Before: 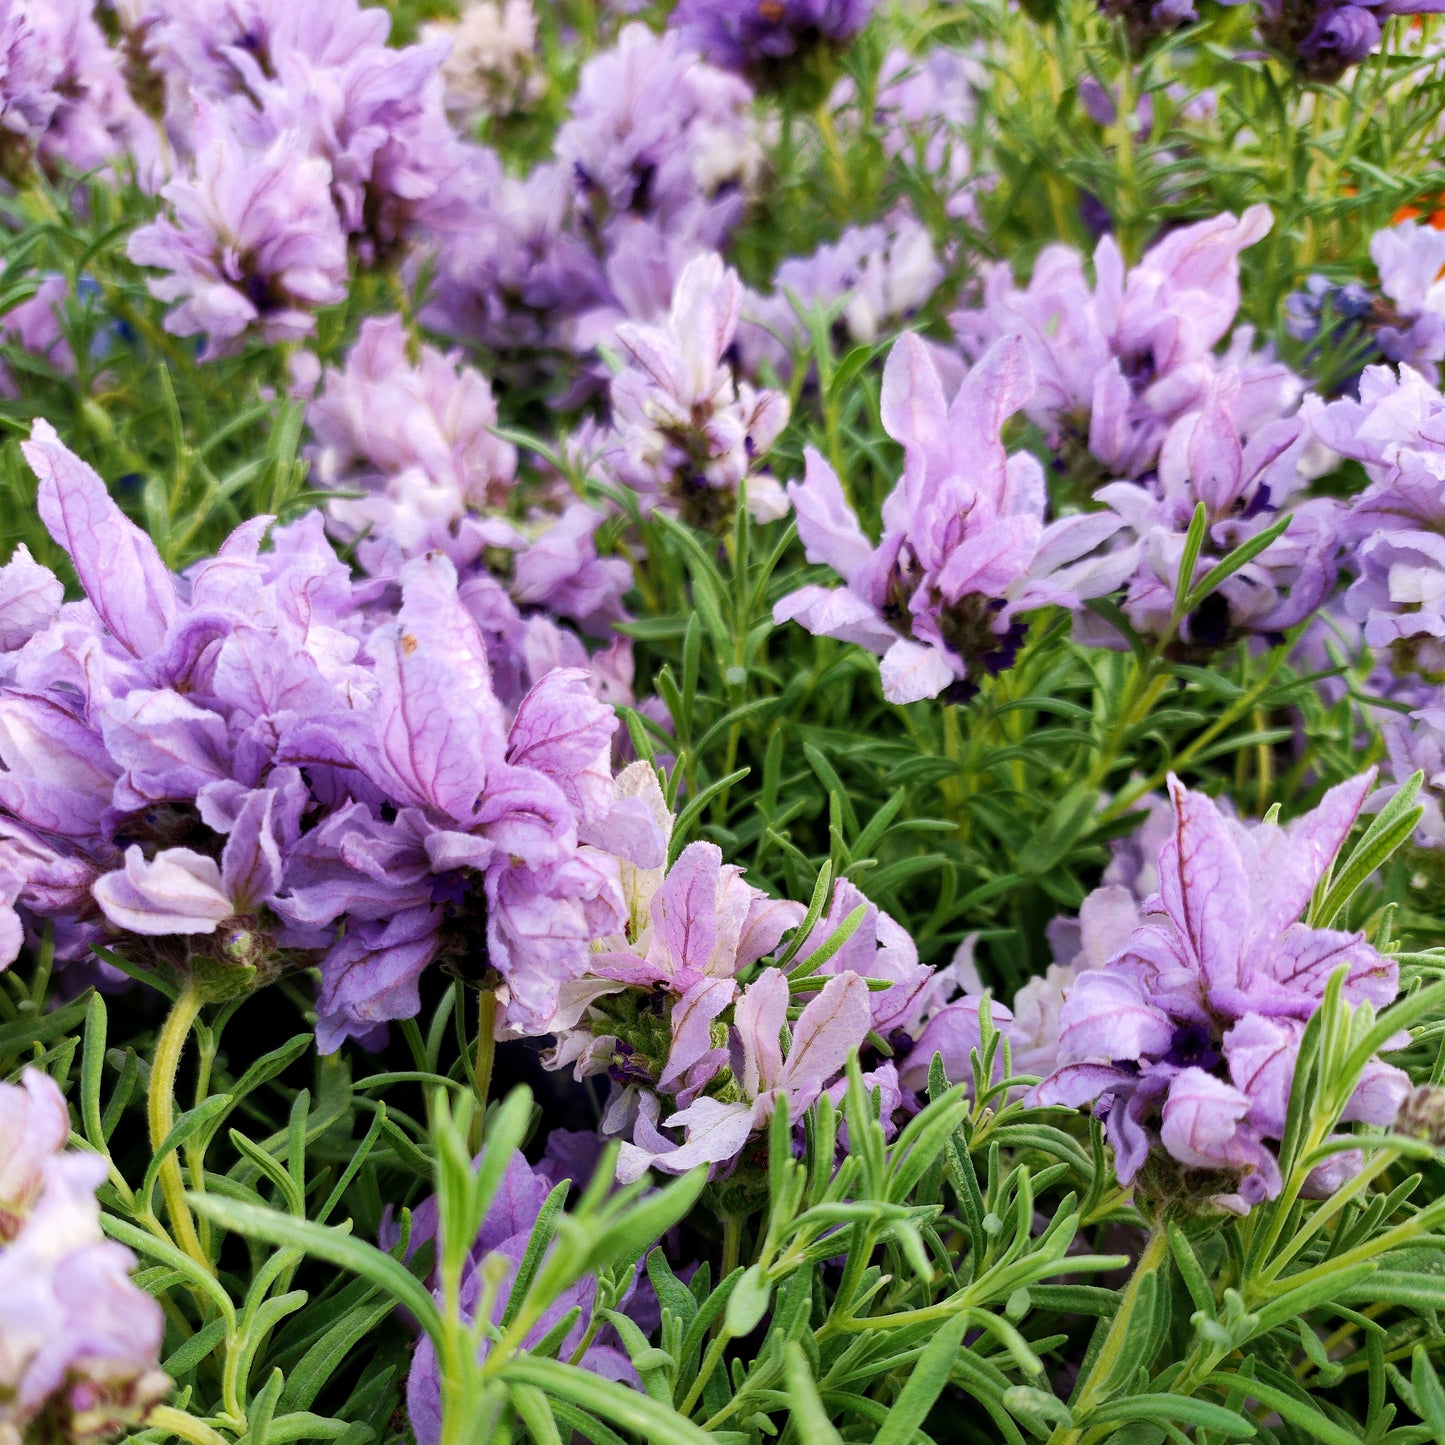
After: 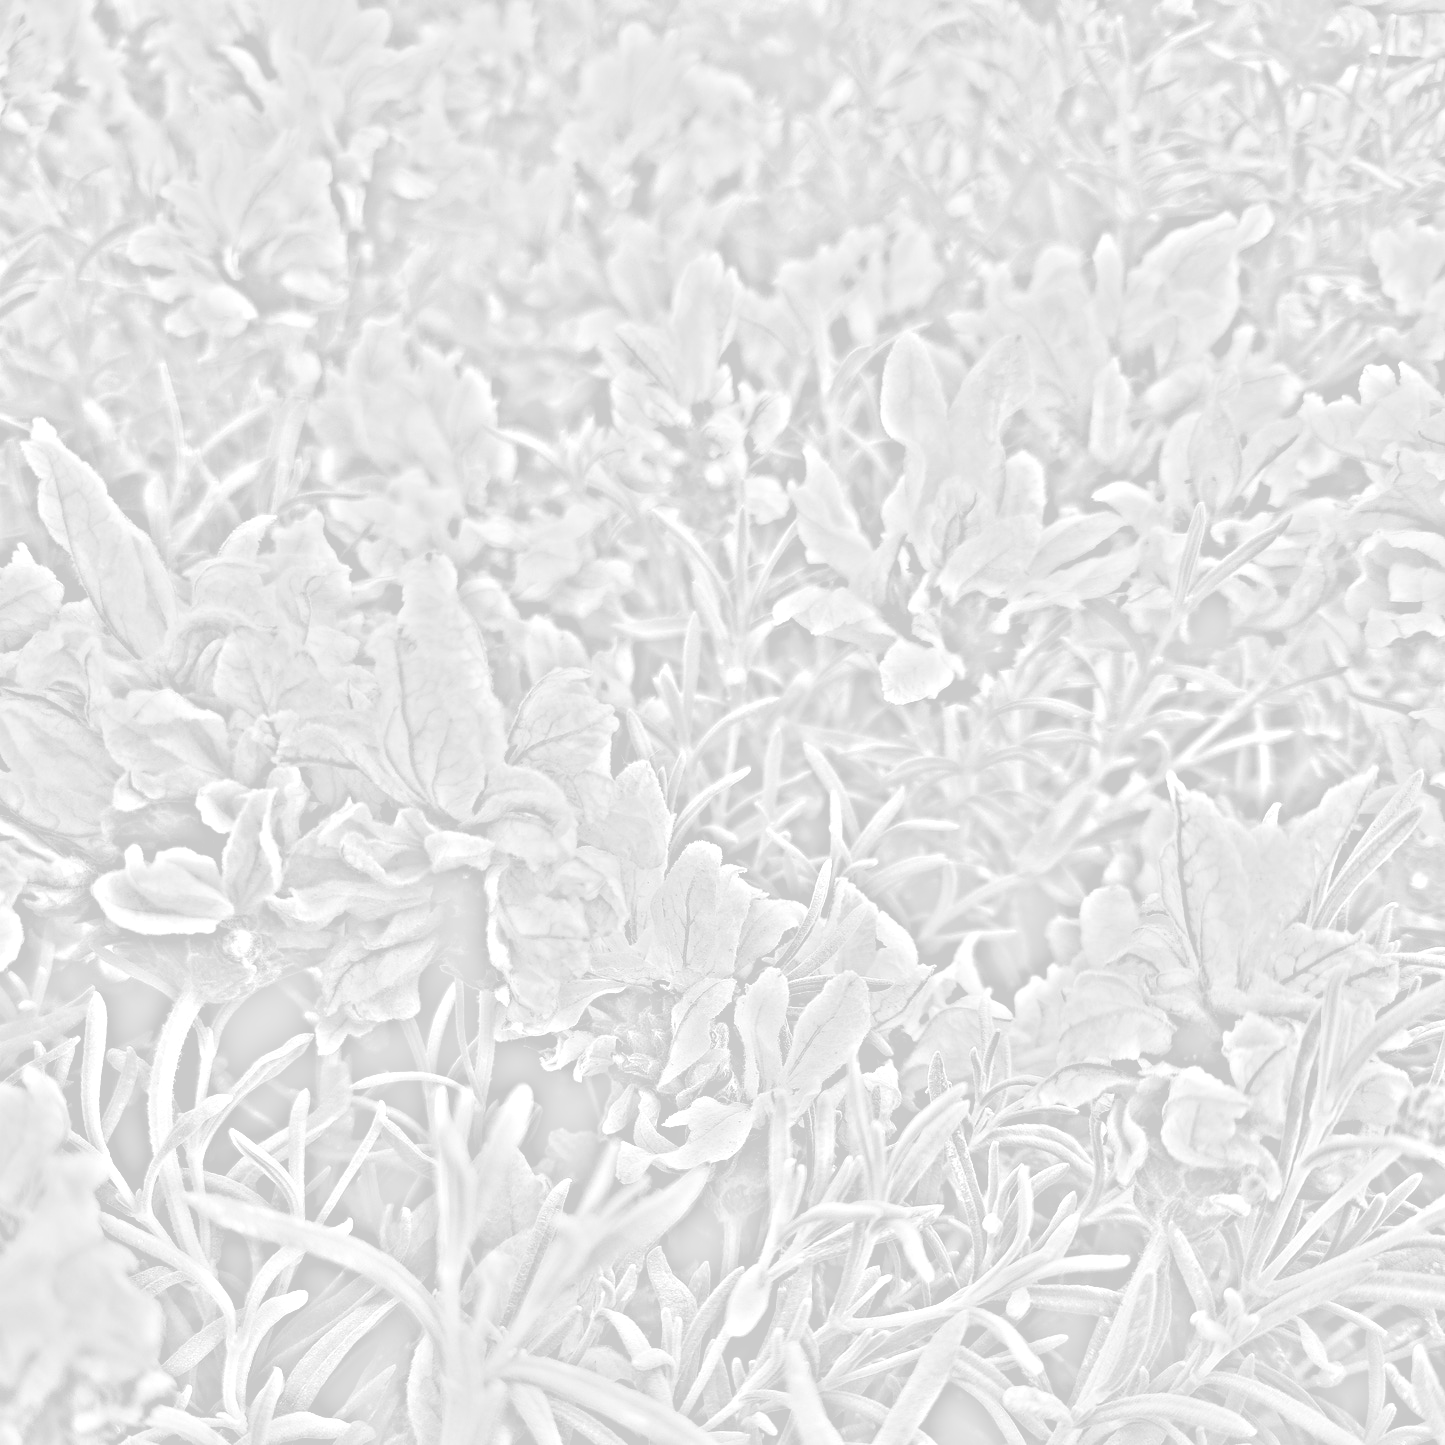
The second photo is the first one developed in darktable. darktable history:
bloom: size 70%, threshold 25%, strength 70%
tone equalizer: -8 EV -0.417 EV, -7 EV -0.389 EV, -6 EV -0.333 EV, -5 EV -0.222 EV, -3 EV 0.222 EV, -2 EV 0.333 EV, -1 EV 0.389 EV, +0 EV 0.417 EV, edges refinement/feathering 500, mask exposure compensation -1.57 EV, preserve details no
shadows and highlights: radius 264.75, soften with gaussian
graduated density: density 2.02 EV, hardness 44%, rotation 0.374°, offset 8.21, hue 208.8°, saturation 97%
white balance: red 0.974, blue 1.044
highpass: on, module defaults
